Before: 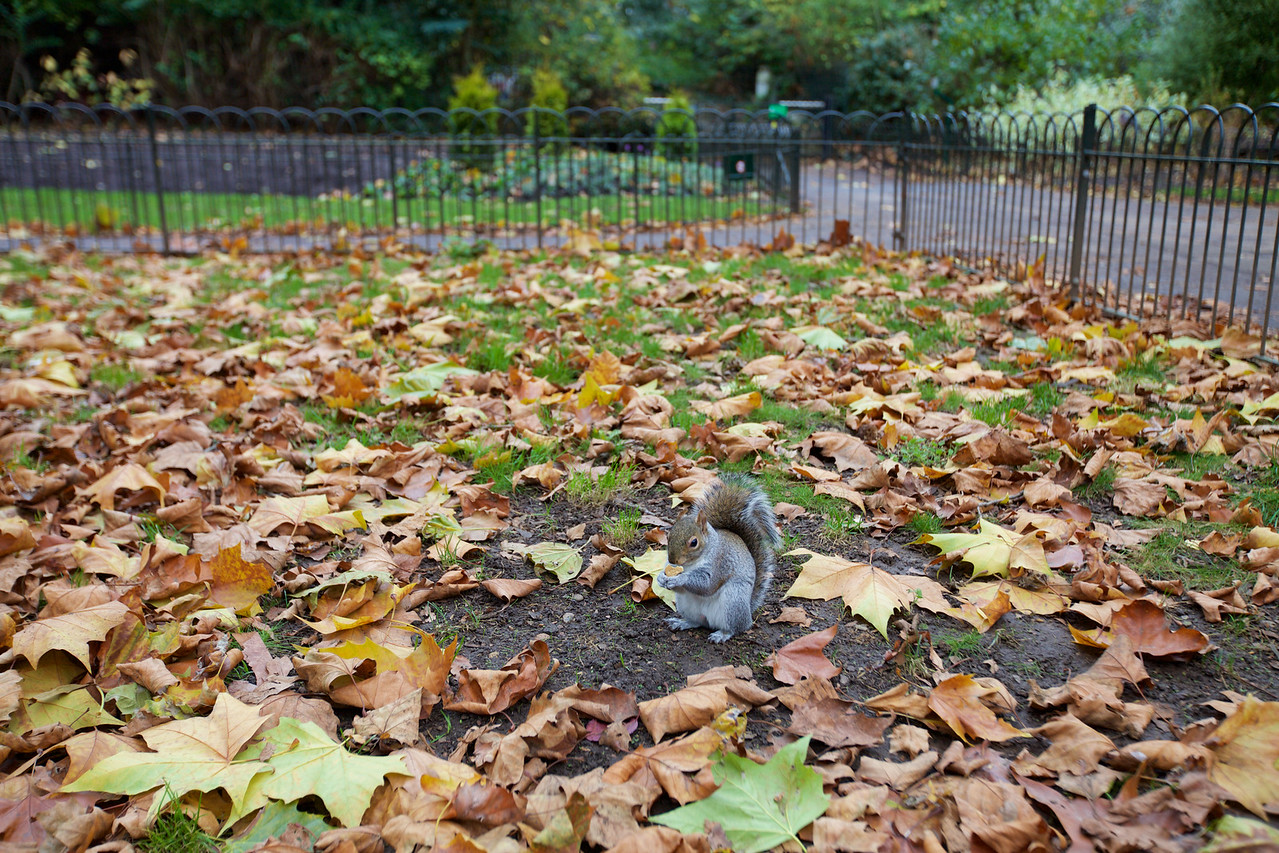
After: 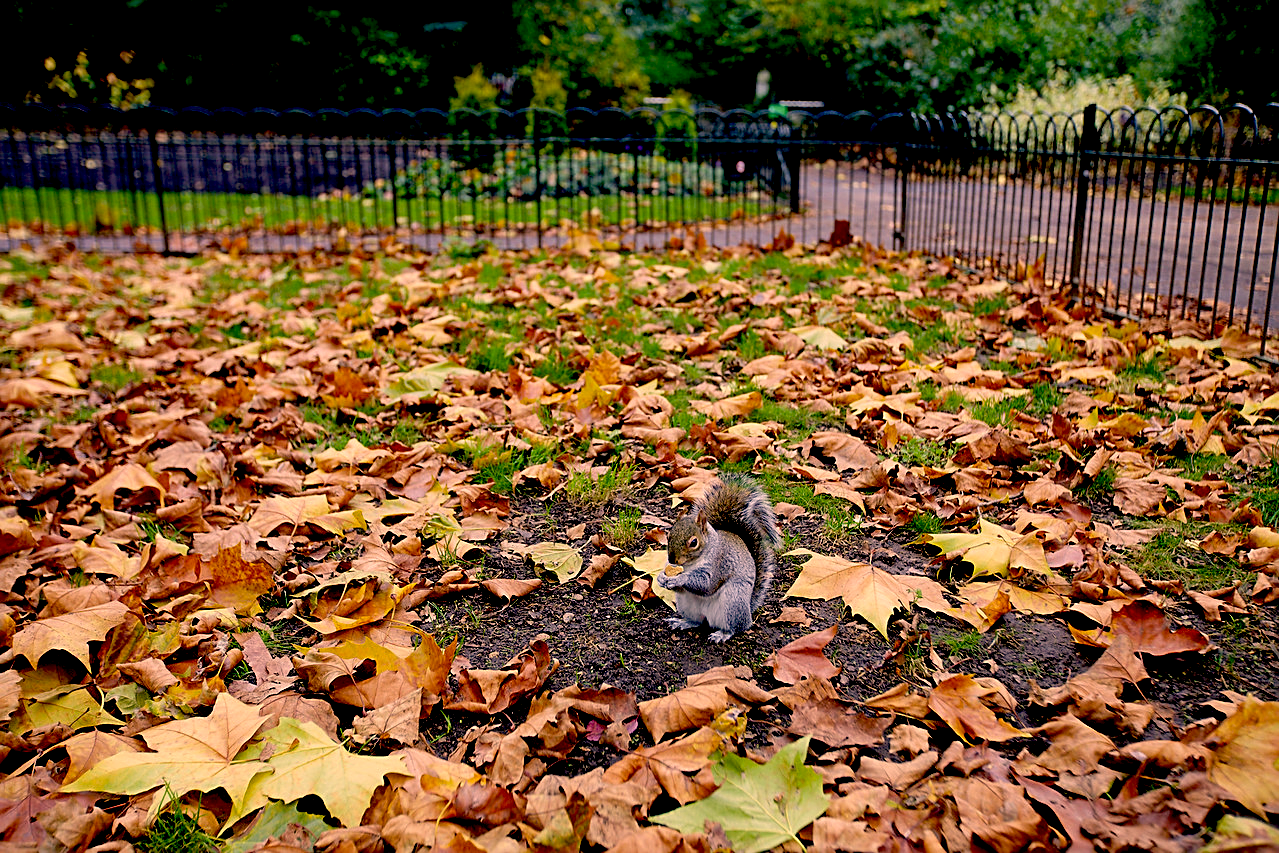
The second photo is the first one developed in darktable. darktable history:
color correction: highlights a* 21.56, highlights b* 21.64
exposure: black level correction 0.054, exposure -0.035 EV, compensate highlight preservation false
sharpen: on, module defaults
